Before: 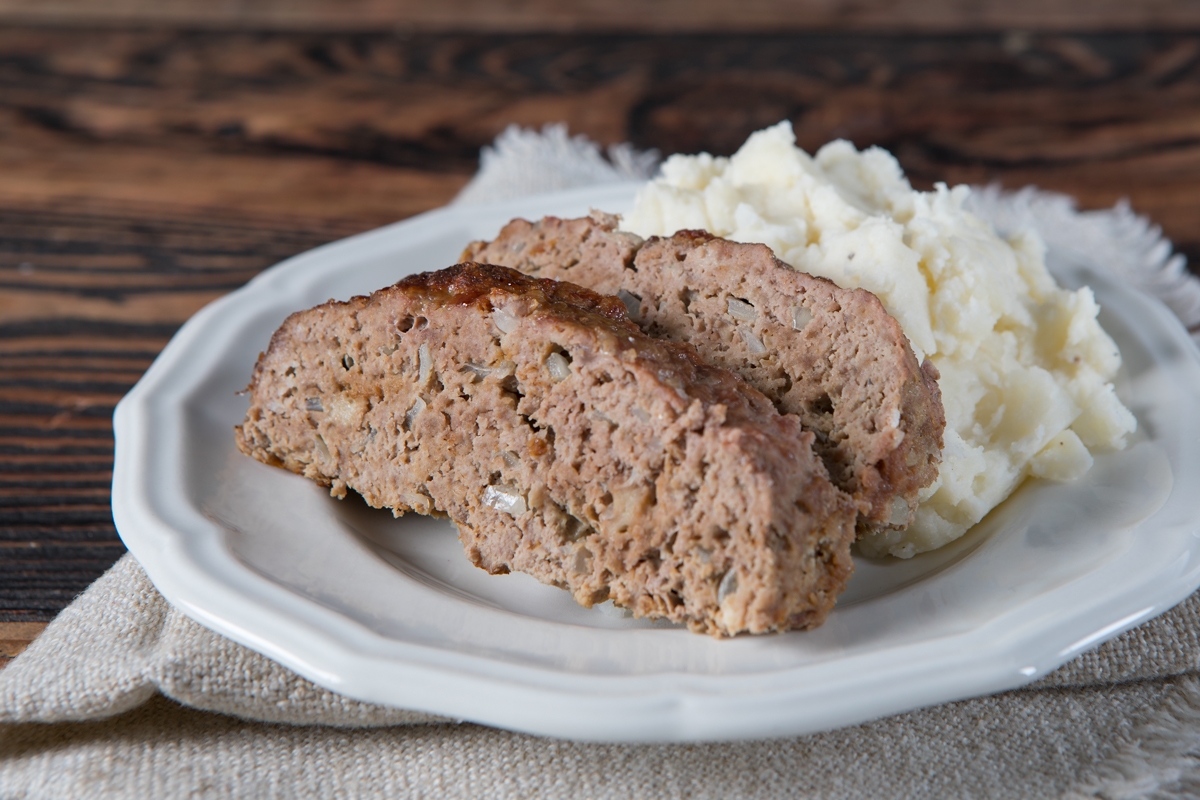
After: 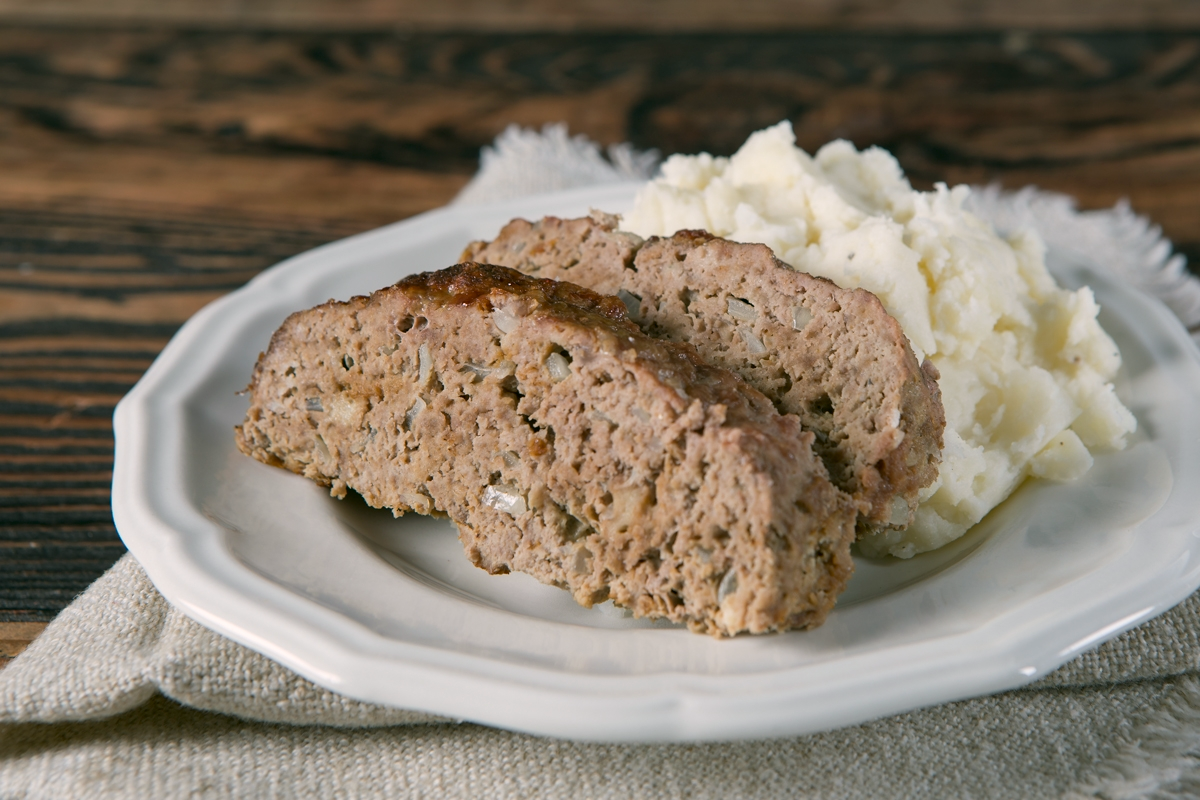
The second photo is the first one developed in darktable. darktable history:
color correction: highlights a* 4.35, highlights b* 4.94, shadows a* -8.04, shadows b* 4.62
